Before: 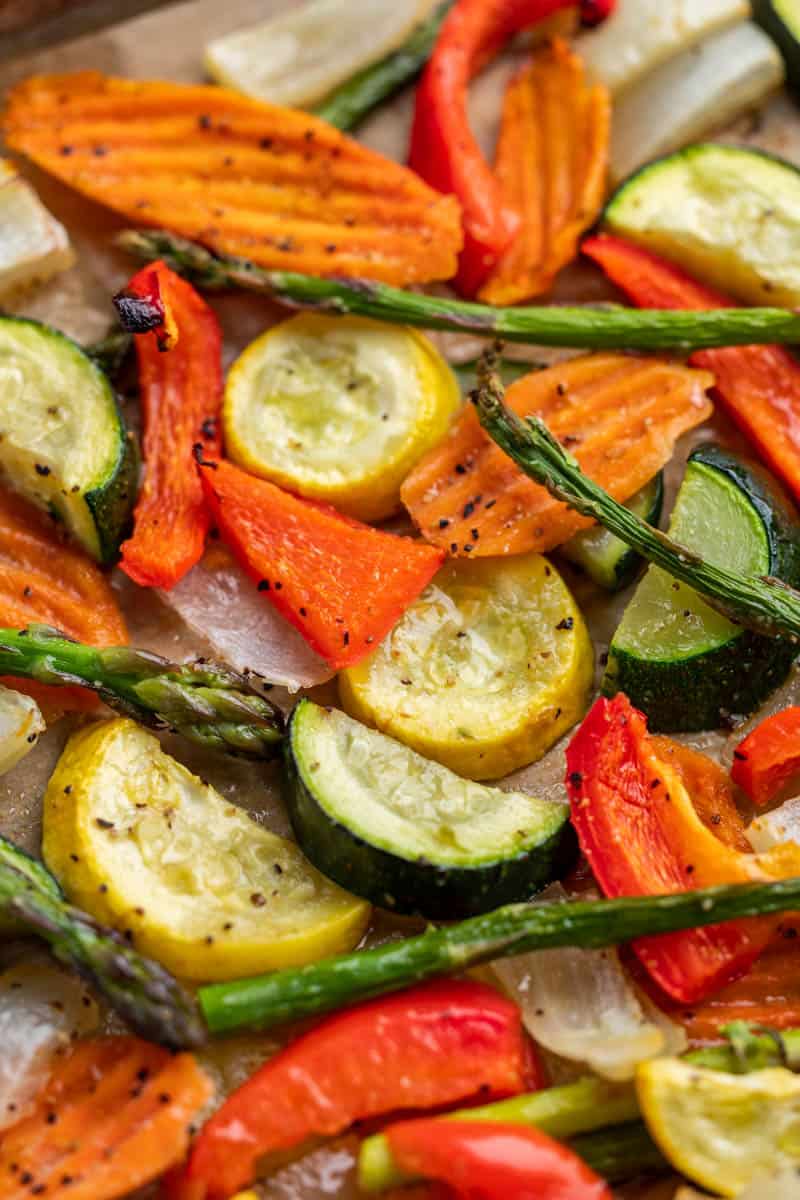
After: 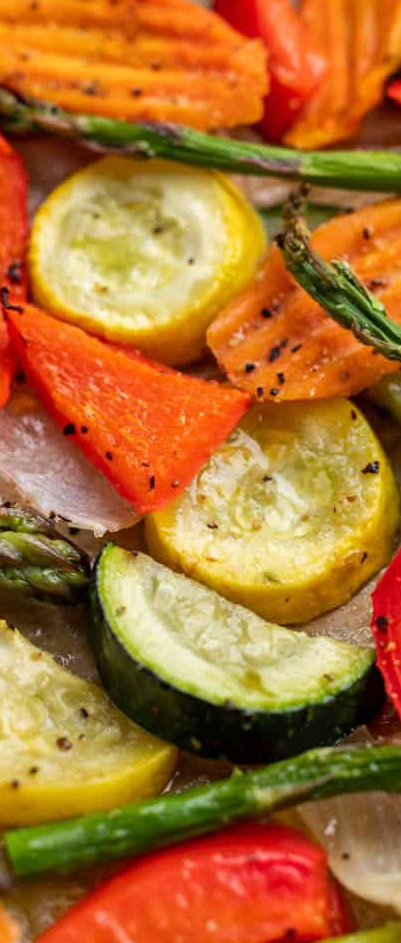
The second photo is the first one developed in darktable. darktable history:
crop and rotate: angle 0.01°, left 24.366%, top 13.052%, right 25.456%, bottom 8.325%
